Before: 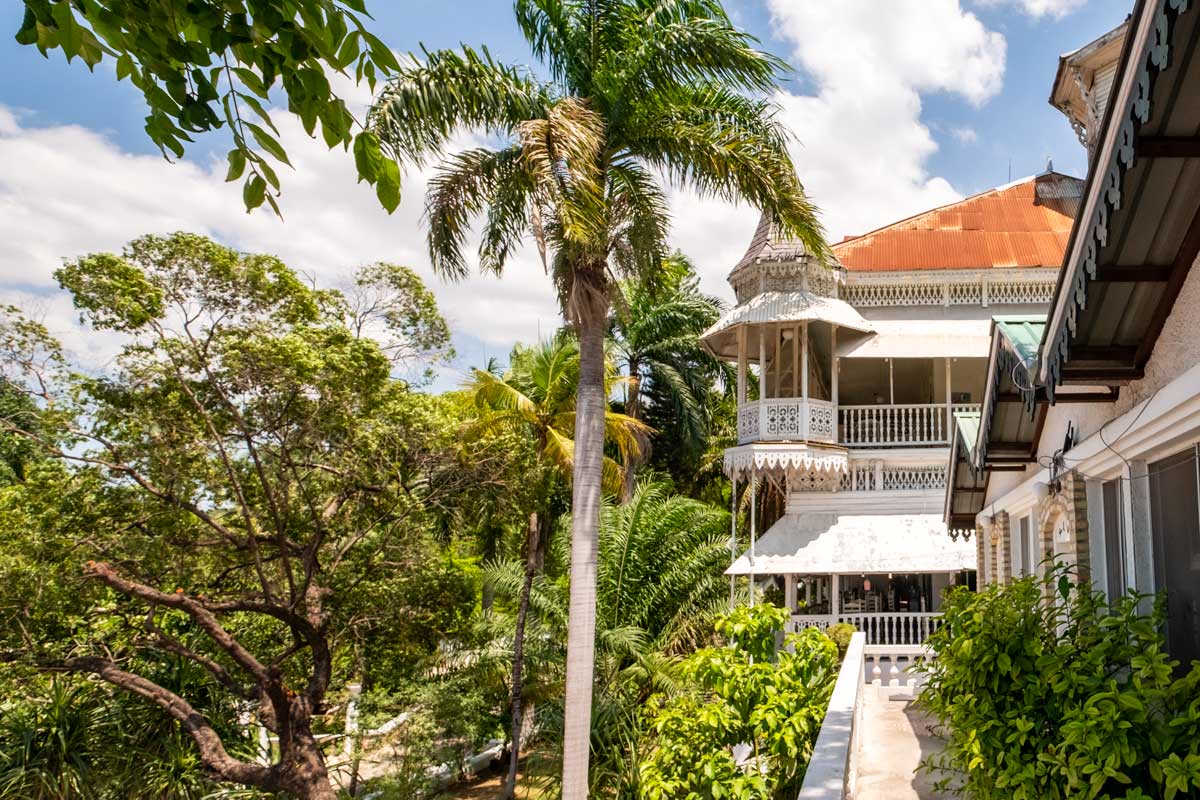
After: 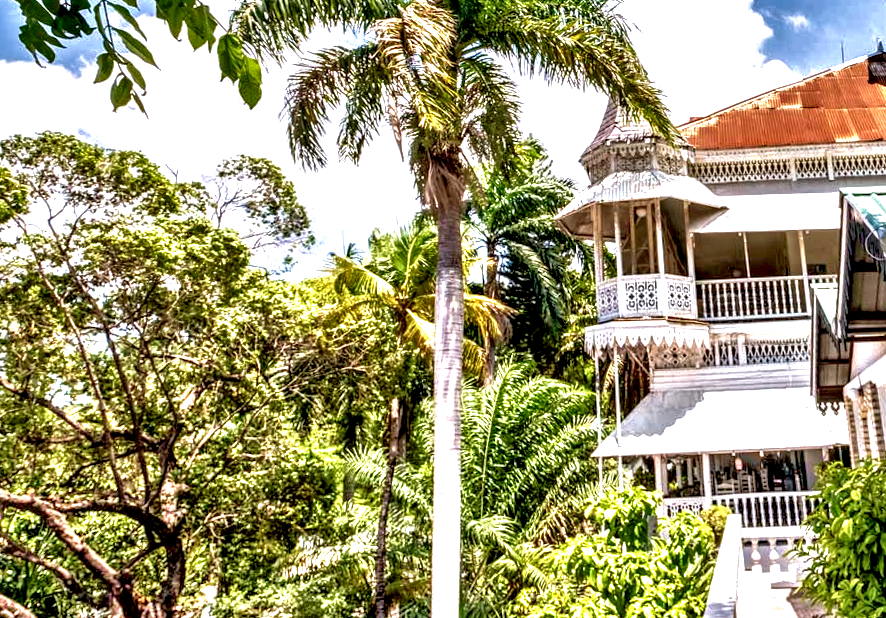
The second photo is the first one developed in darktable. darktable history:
rotate and perspective: rotation -1.68°, lens shift (vertical) -0.146, crop left 0.049, crop right 0.912, crop top 0.032, crop bottom 0.96
exposure: black level correction 0.001, exposure 0.3 EV, compensate highlight preservation false
tone equalizer: -8 EV 2 EV, -7 EV 2 EV, -6 EV 2 EV, -5 EV 2 EV, -4 EV 2 EV, -3 EV 1.5 EV, -2 EV 1 EV, -1 EV 0.5 EV
crop and rotate: left 10.071%, top 10.071%, right 10.02%, bottom 10.02%
shadows and highlights: on, module defaults
color calibration: illuminant as shot in camera, x 0.358, y 0.373, temperature 4628.91 K
local contrast: highlights 115%, shadows 42%, detail 293%
velvia: on, module defaults
